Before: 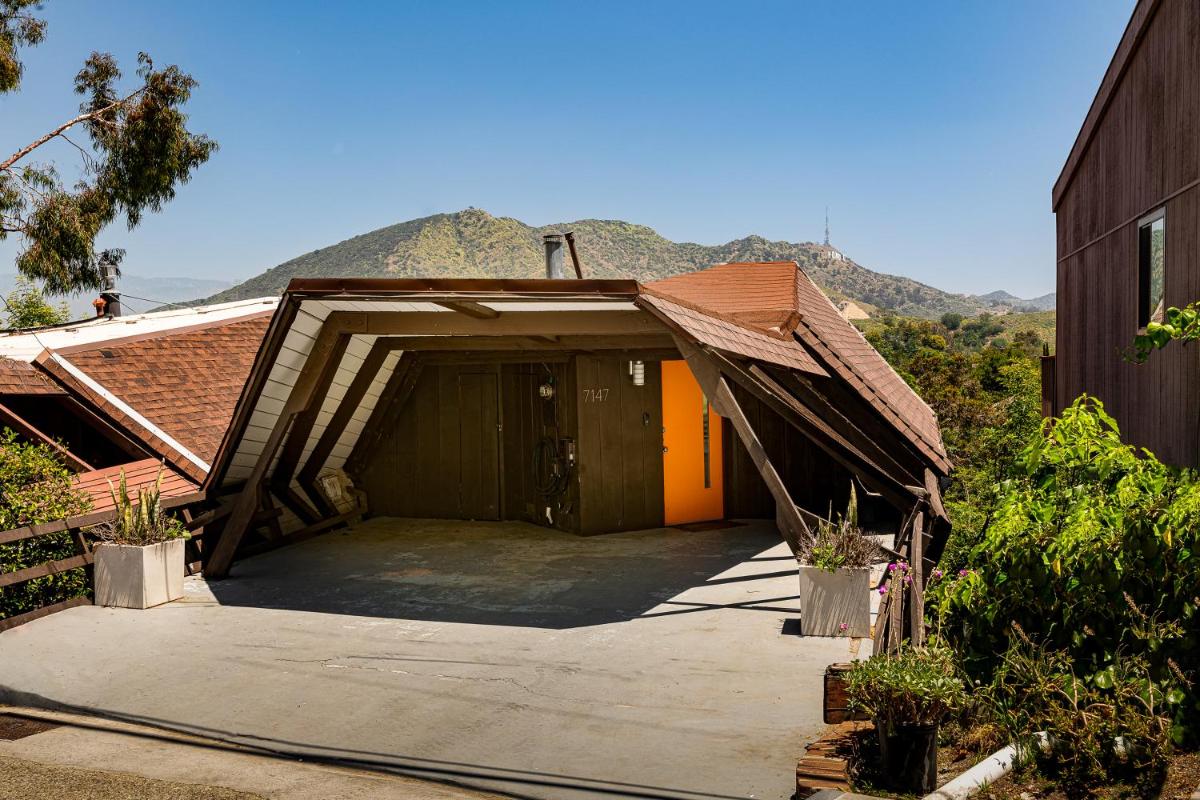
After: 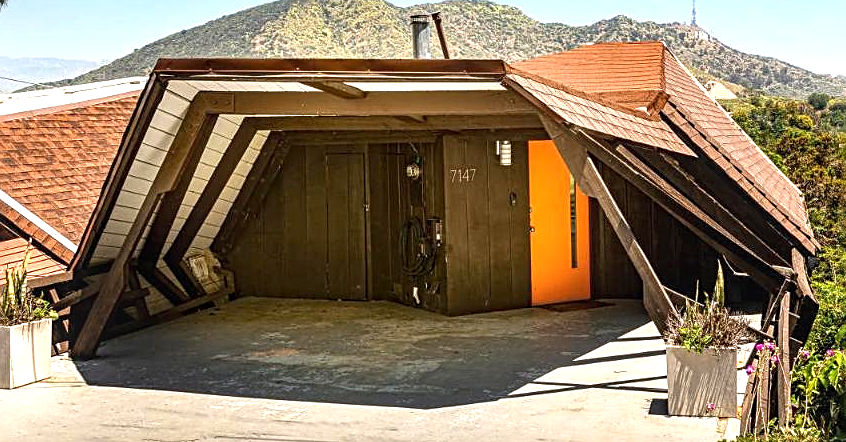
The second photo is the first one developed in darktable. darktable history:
sharpen: on, module defaults
exposure: exposure 0.921 EV, compensate highlight preservation false
crop: left 11.123%, top 27.61%, right 18.3%, bottom 17.034%
local contrast: on, module defaults
